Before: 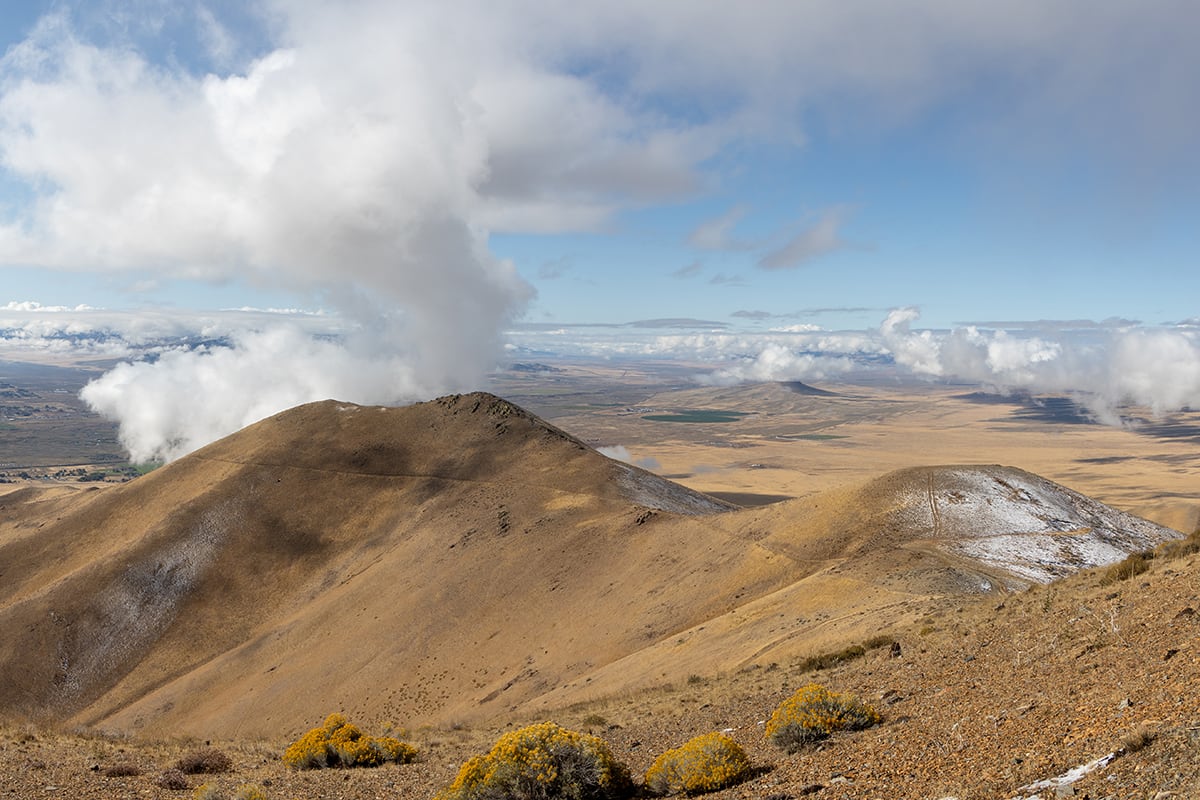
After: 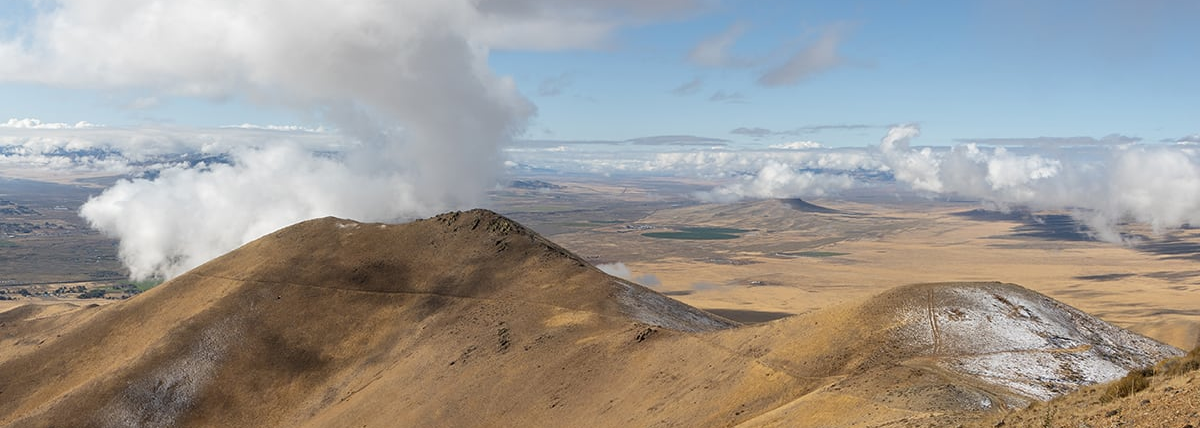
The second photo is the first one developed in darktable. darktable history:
crop and rotate: top 23.043%, bottom 23.437%
